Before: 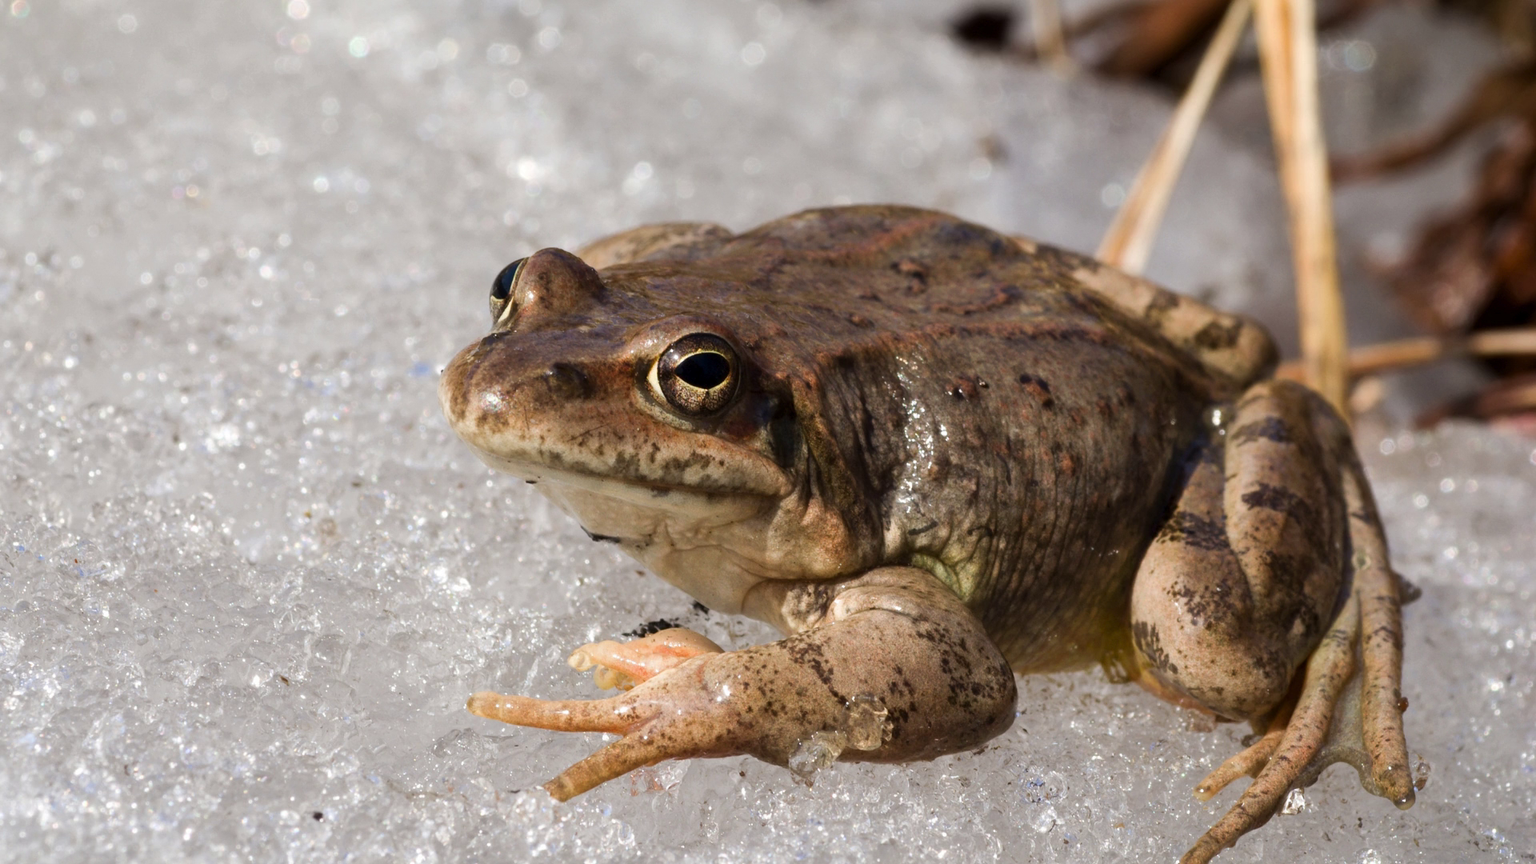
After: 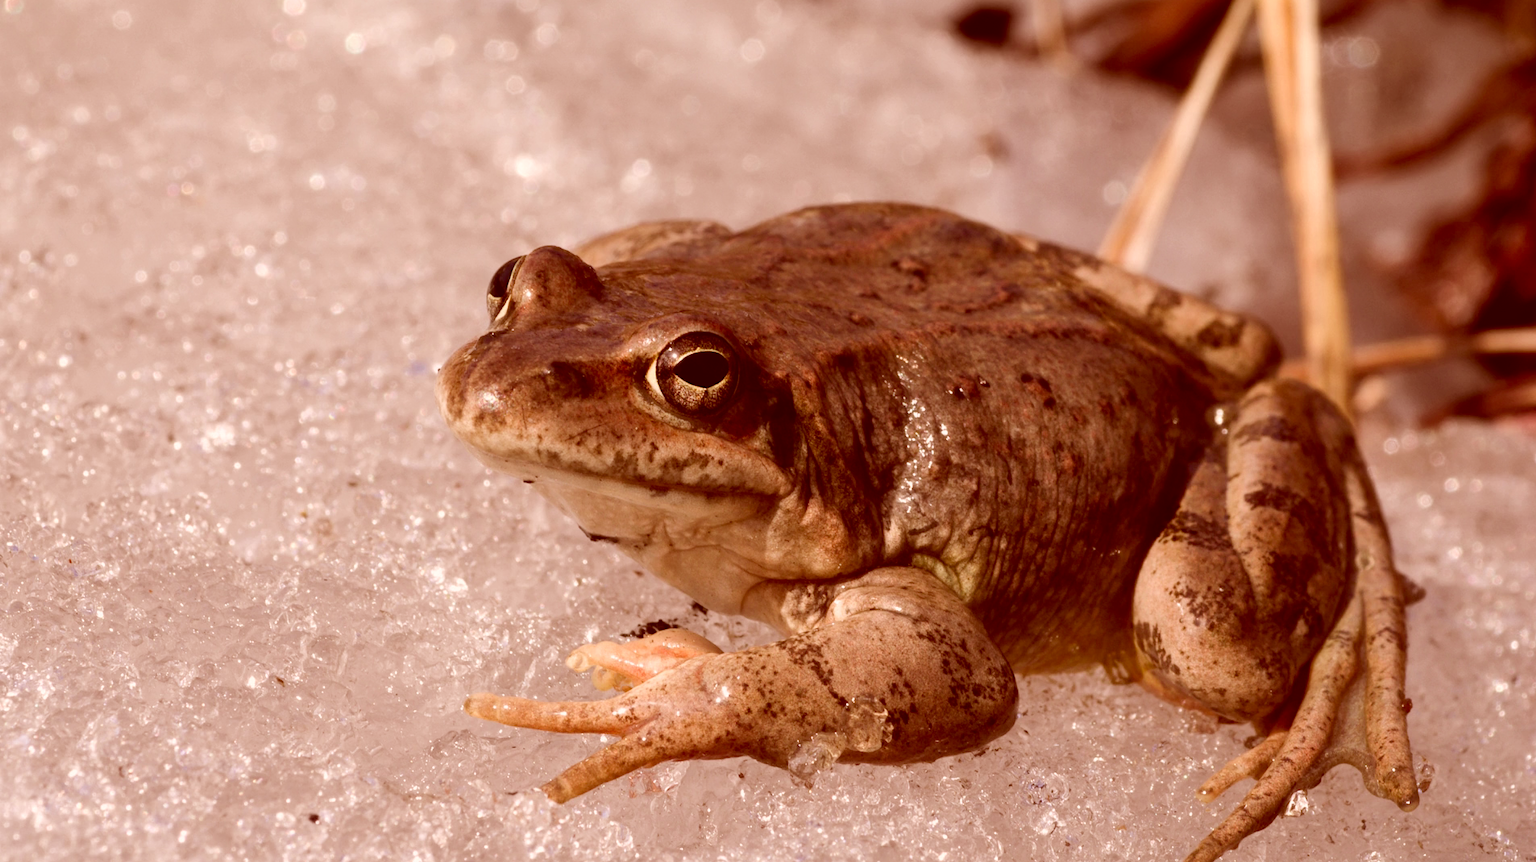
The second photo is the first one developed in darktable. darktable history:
crop: left 0.434%, top 0.485%, right 0.244%, bottom 0.386%
color correction: highlights a* 9.03, highlights b* 8.71, shadows a* 40, shadows b* 40, saturation 0.8
